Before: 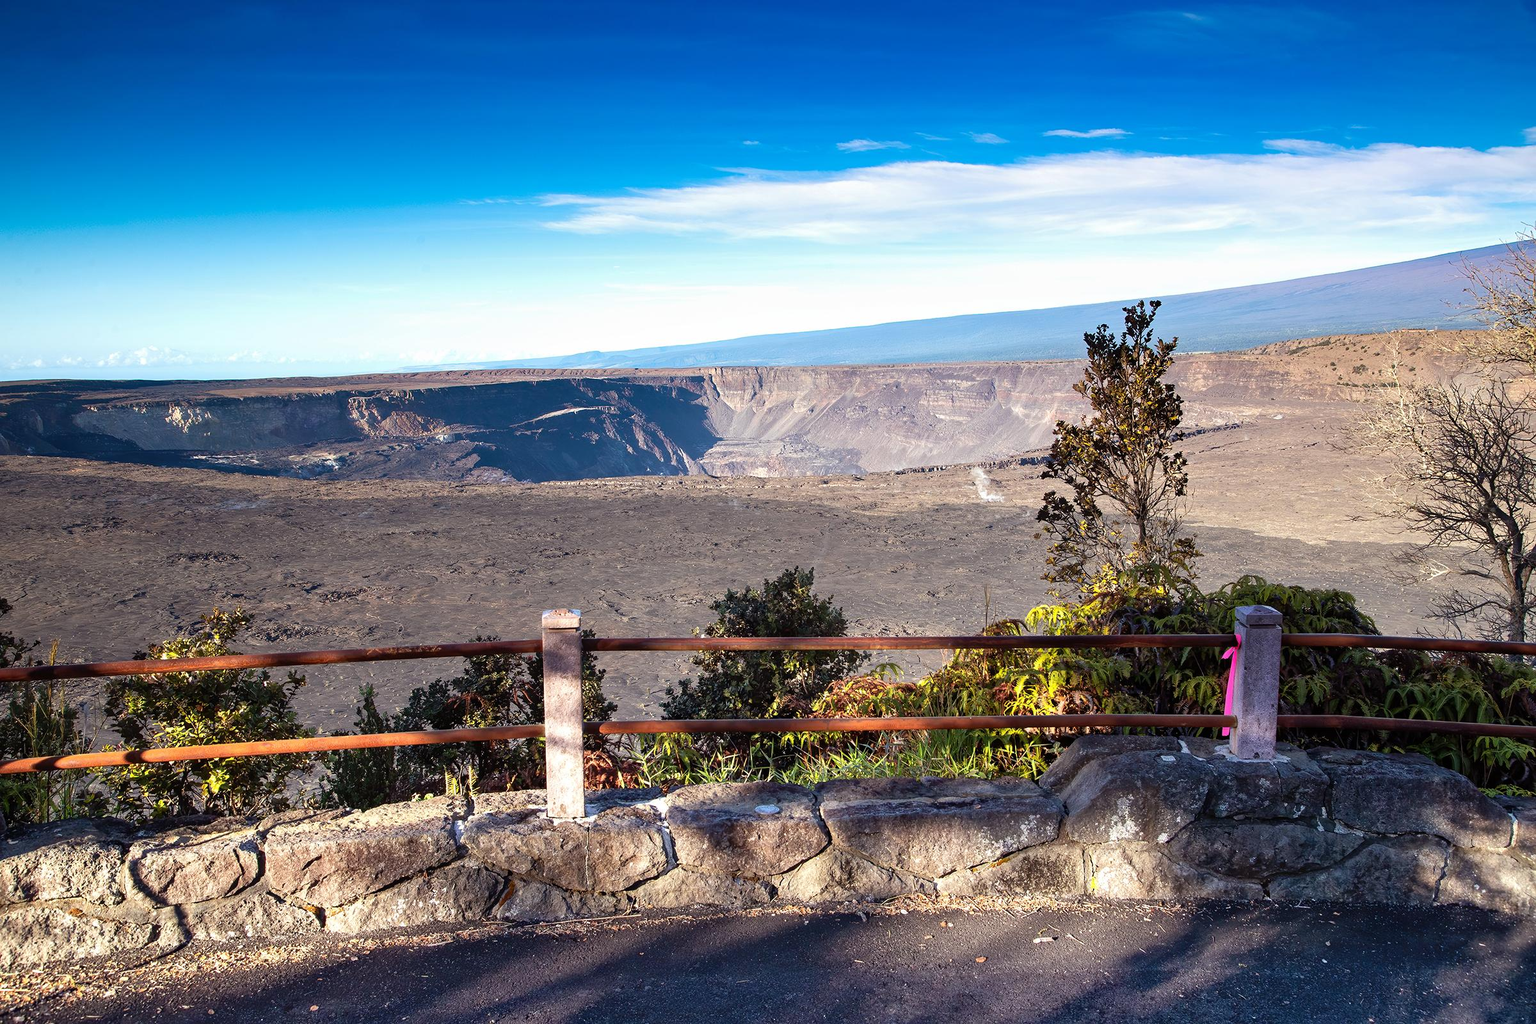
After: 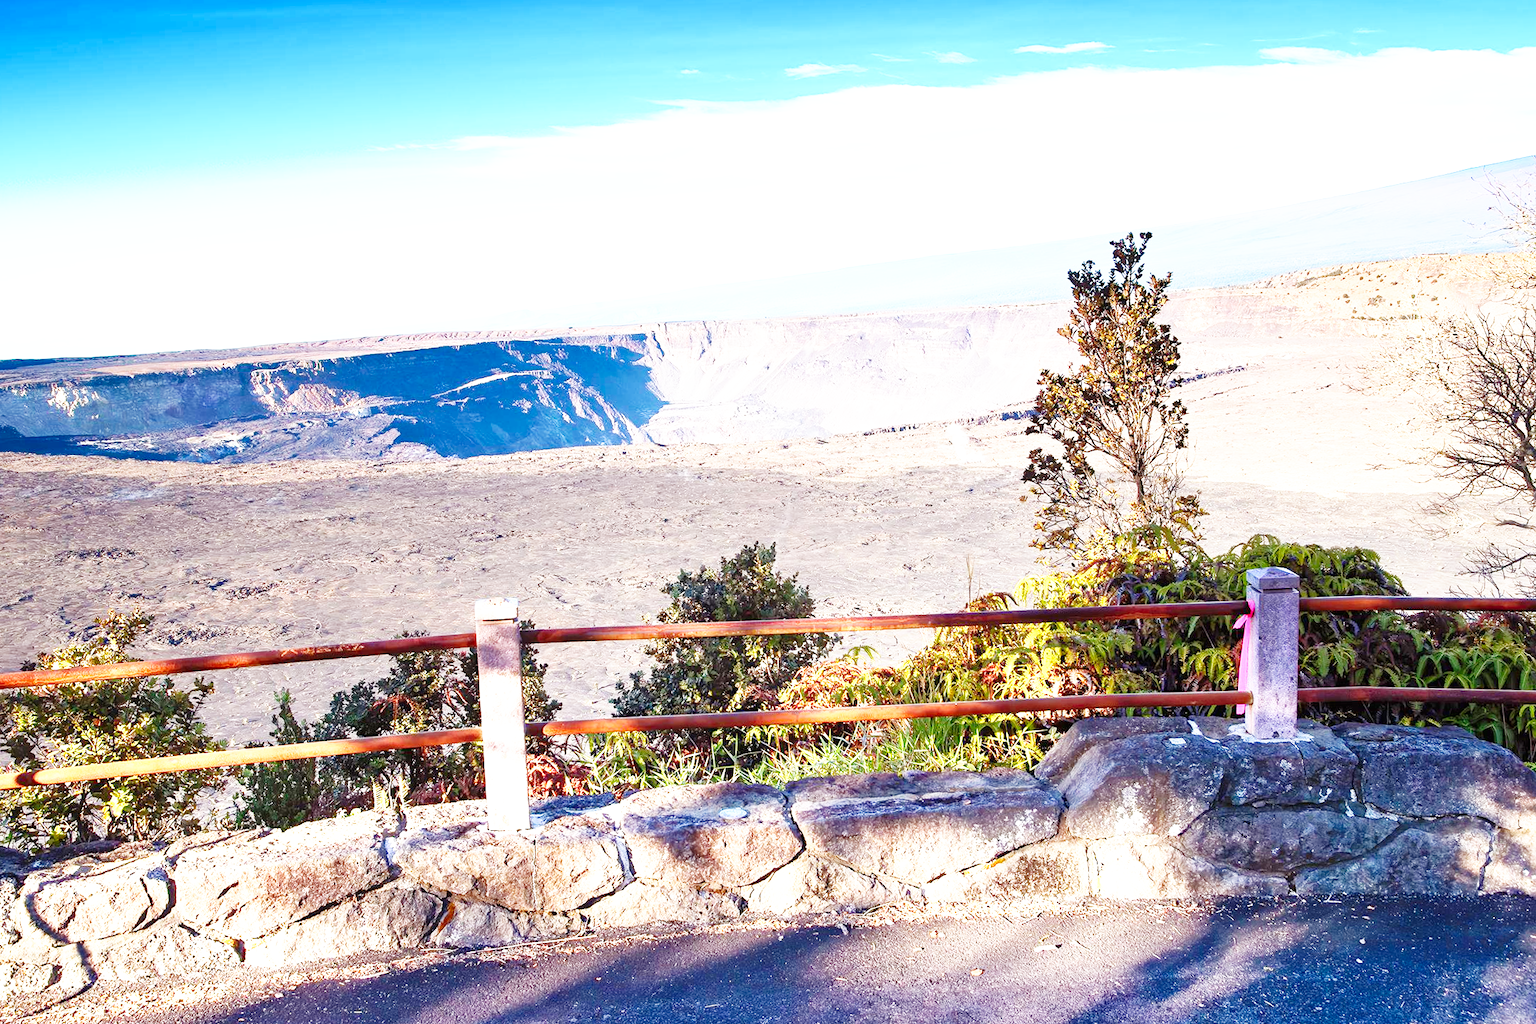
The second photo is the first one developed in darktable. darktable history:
crop and rotate: angle 1.96°, left 5.673%, top 5.673%
base curve: curves: ch0 [(0, 0) (0.007, 0.004) (0.027, 0.03) (0.046, 0.07) (0.207, 0.54) (0.442, 0.872) (0.673, 0.972) (1, 1)], preserve colors none
exposure: black level correction 0, exposure 0.7 EV, compensate exposure bias true, compensate highlight preservation false
rgb curve: curves: ch0 [(0, 0) (0.072, 0.166) (0.217, 0.293) (0.414, 0.42) (1, 1)], compensate middle gray true, preserve colors basic power
